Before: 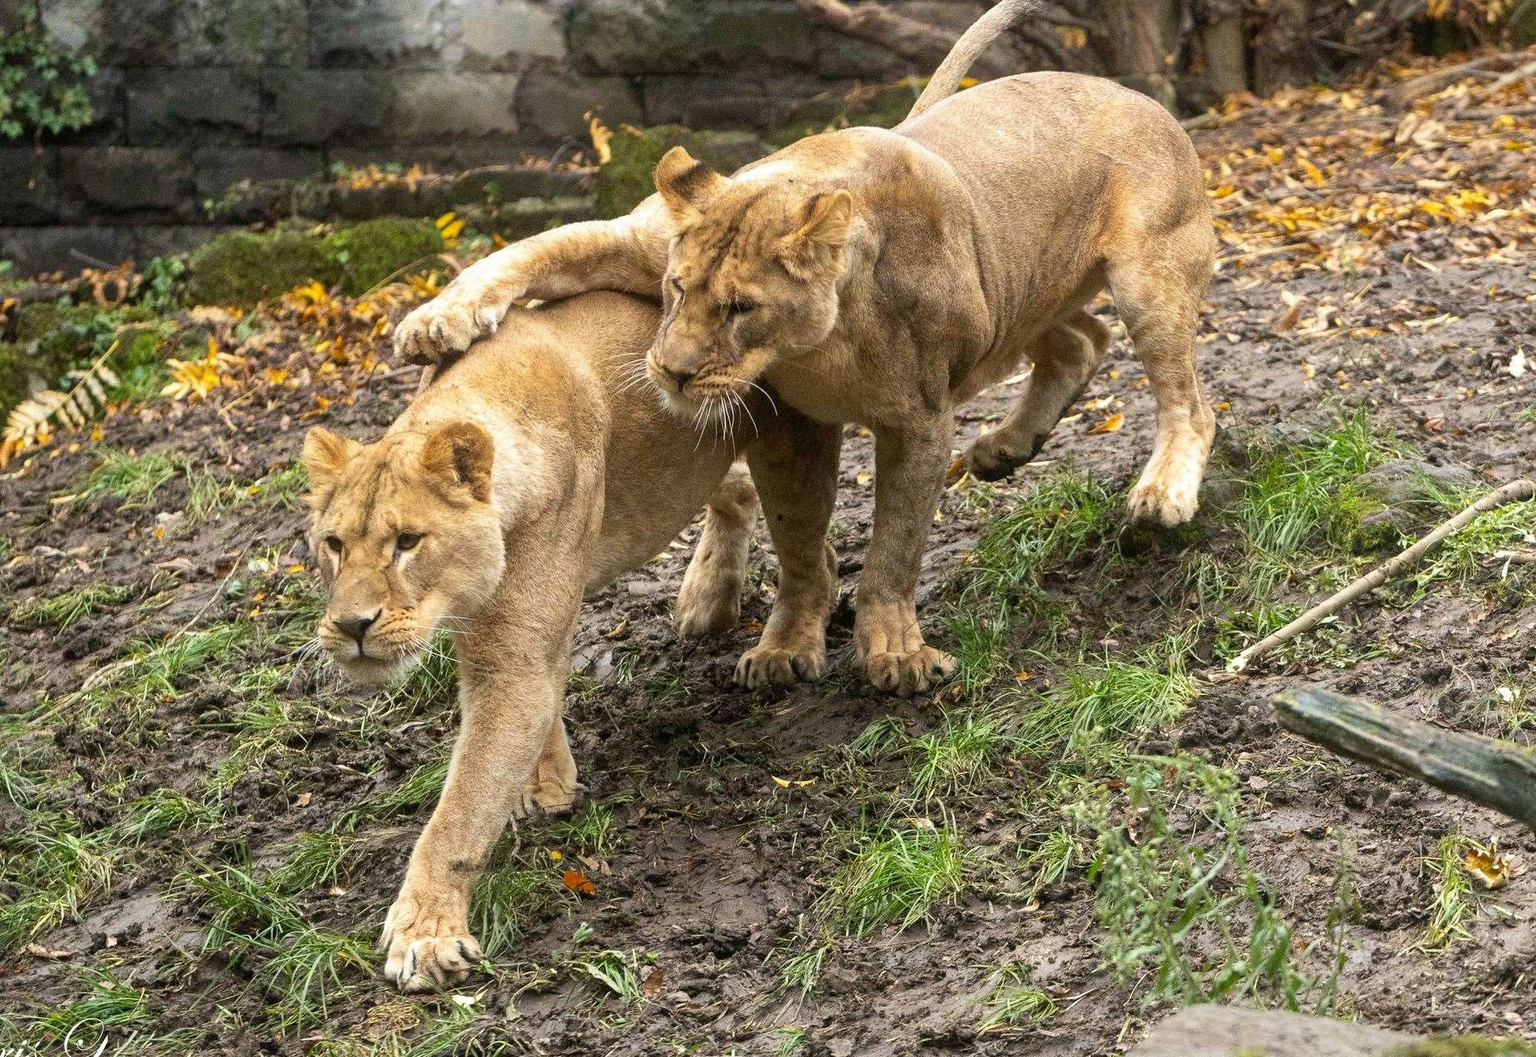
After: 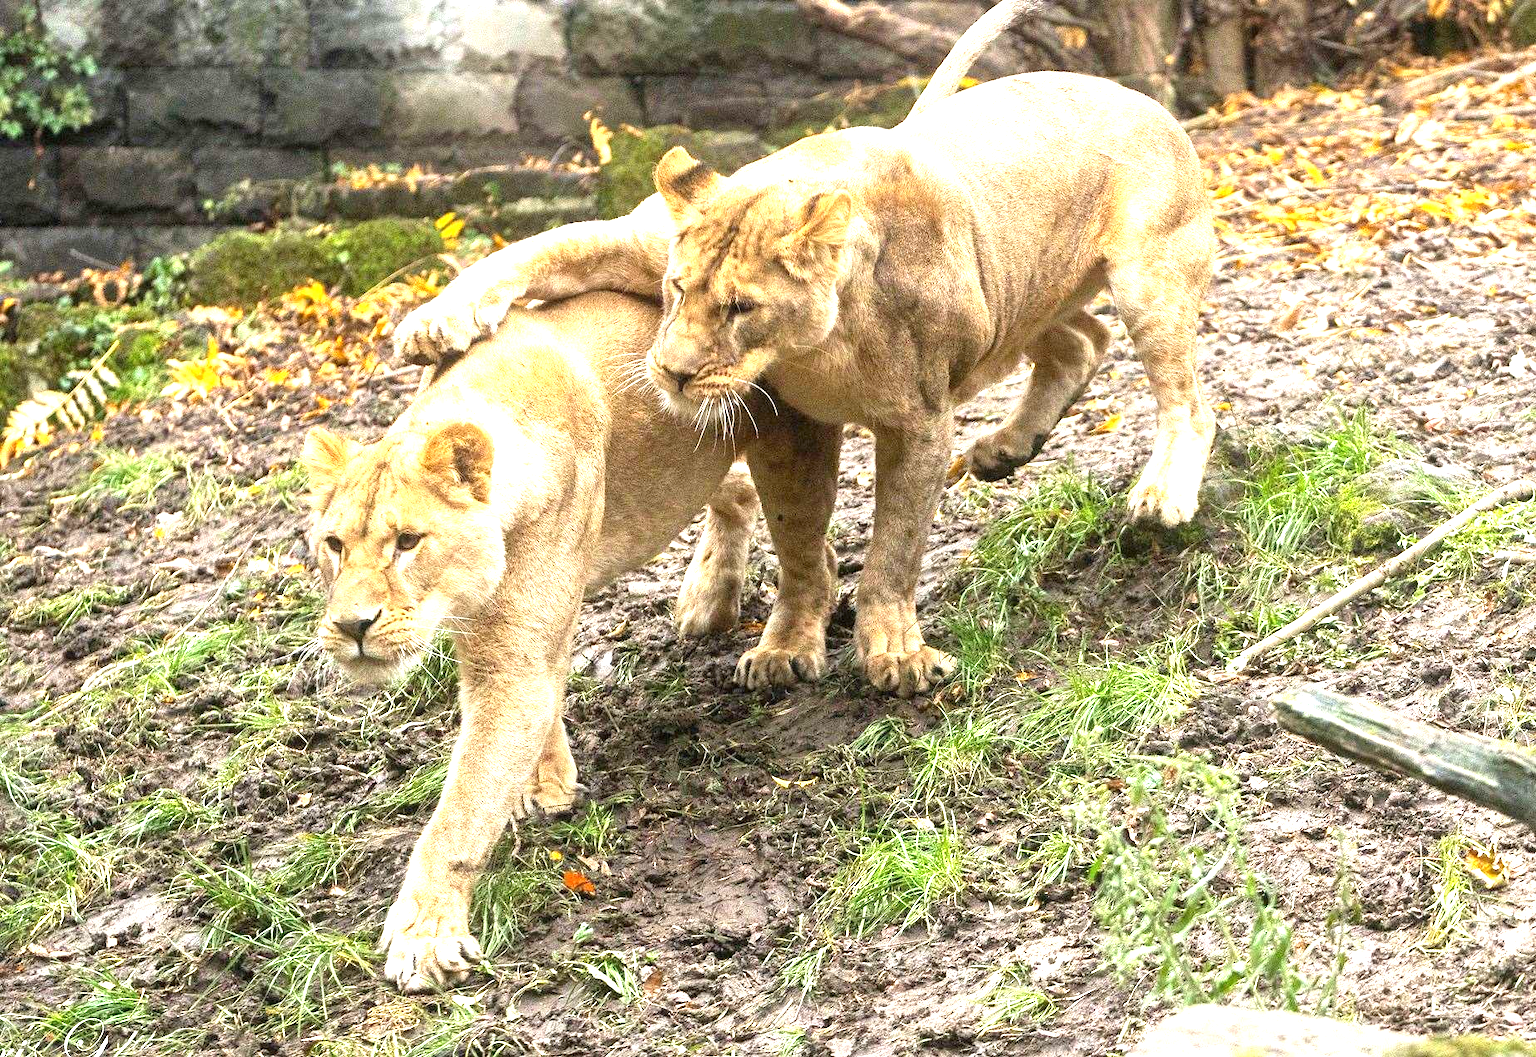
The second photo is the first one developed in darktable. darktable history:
exposure: black level correction 0, exposure 1.405 EV, compensate highlight preservation false
